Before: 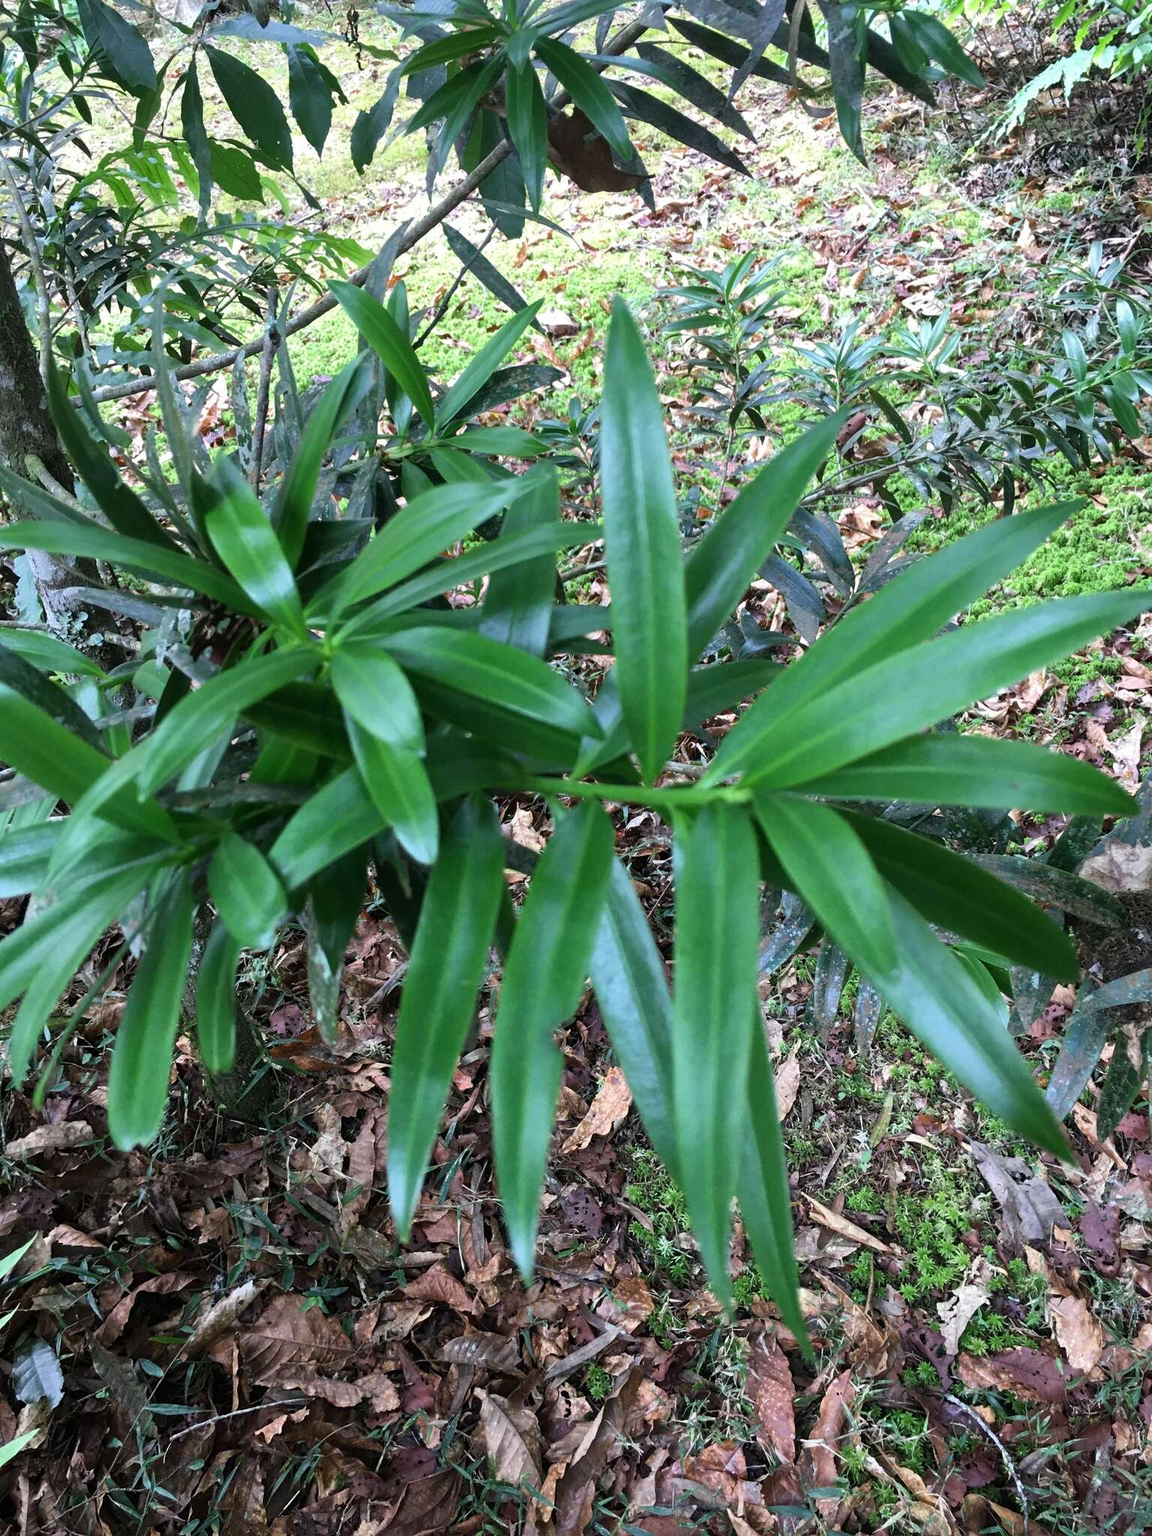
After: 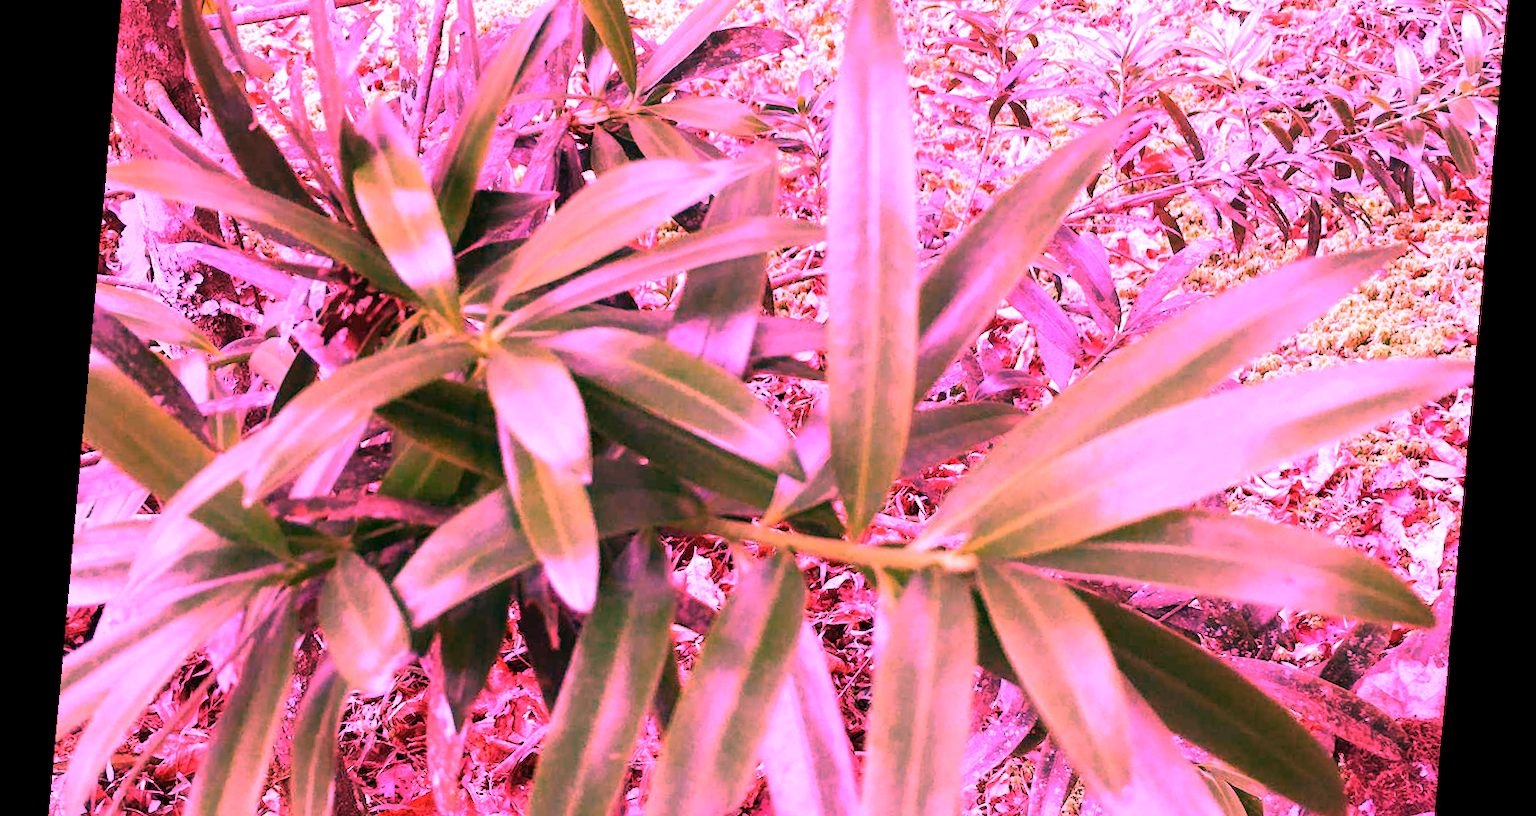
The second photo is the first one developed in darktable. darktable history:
crop and rotate: top 23.84%, bottom 34.294%
rotate and perspective: rotation 5.12°, automatic cropping off
white balance: red 4.26, blue 1.802
